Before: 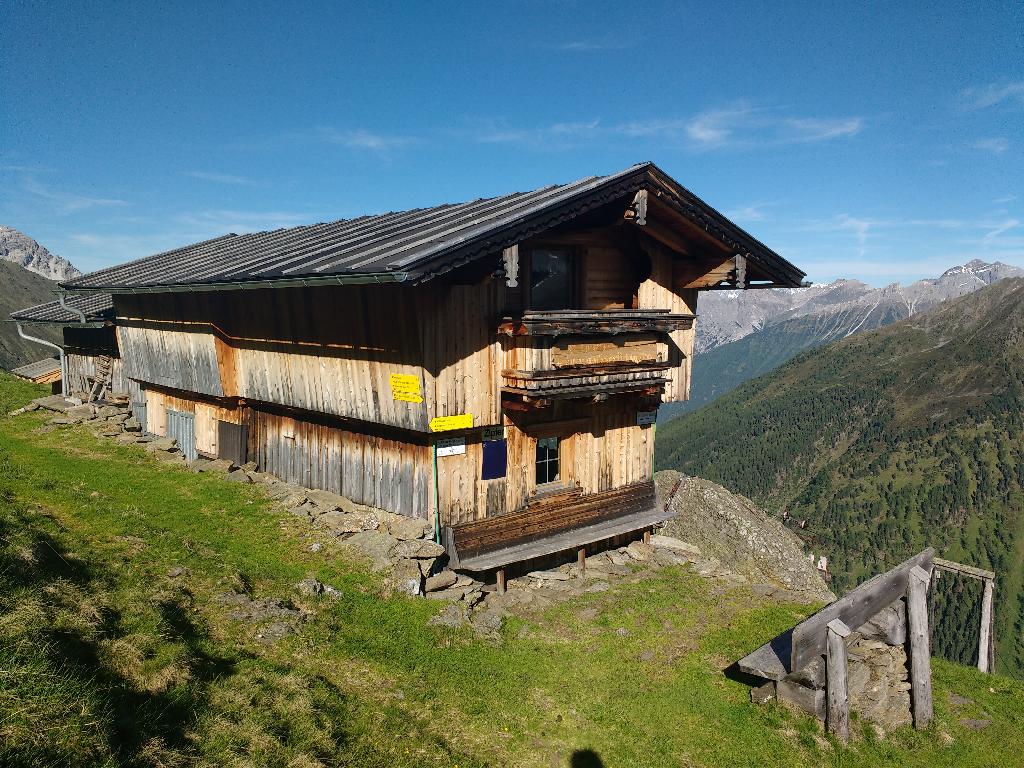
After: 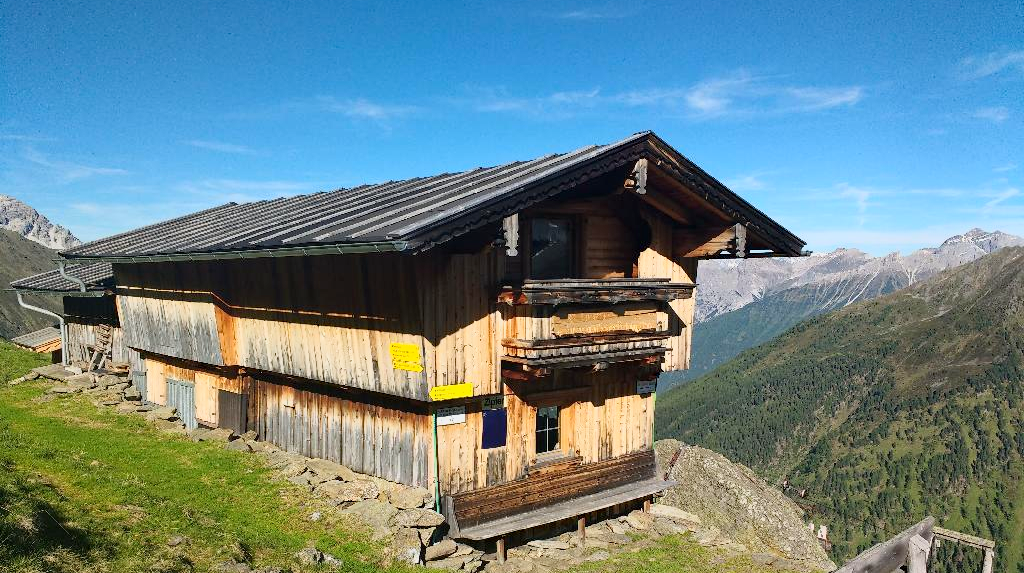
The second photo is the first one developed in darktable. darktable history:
crop: top 4.1%, bottom 21.19%
haze removal: compatibility mode true, adaptive false
base curve: curves: ch0 [(0, 0) (0.088, 0.125) (0.176, 0.251) (0.354, 0.501) (0.613, 0.749) (1, 0.877)]
